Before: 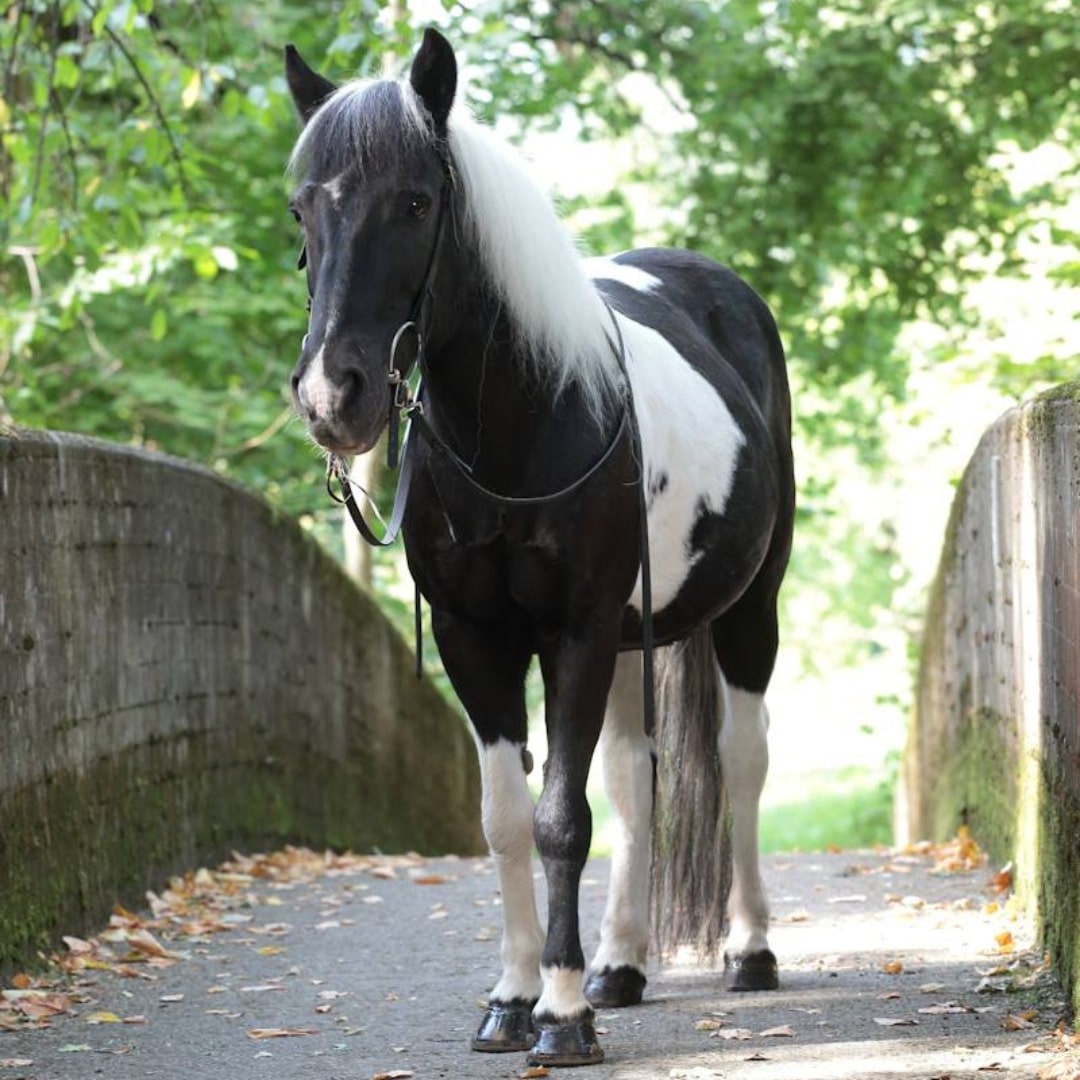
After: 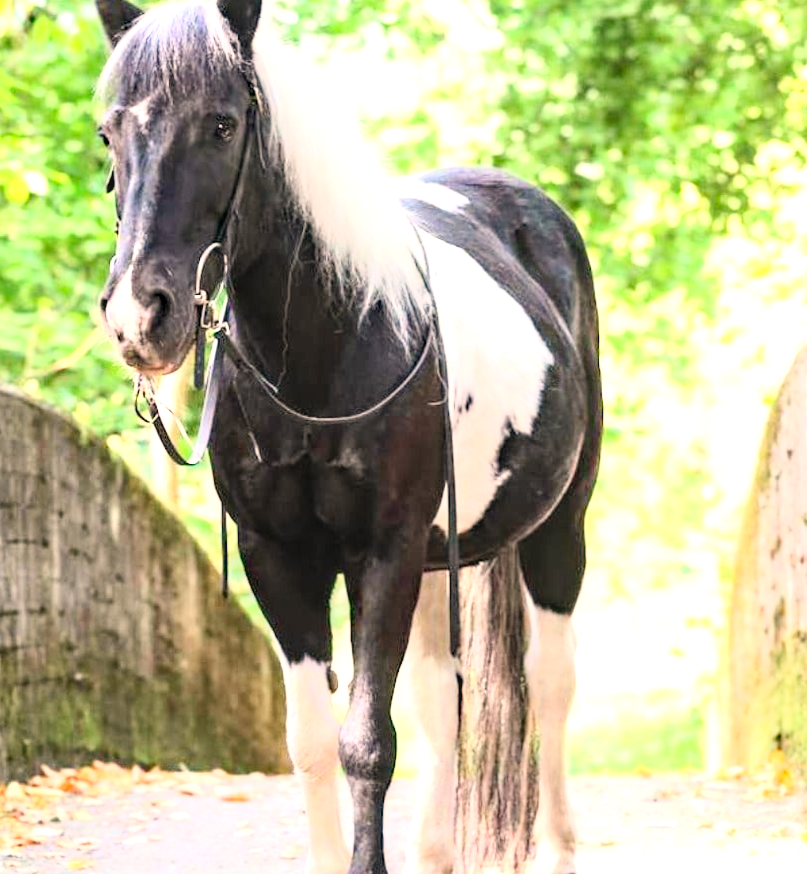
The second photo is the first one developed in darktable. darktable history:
exposure: black level correction 0, exposure 1.1 EV, compensate exposure bias true, compensate highlight preservation false
crop: left 16.768%, top 8.653%, right 8.362%, bottom 12.485%
white balance: red 1.127, blue 0.943
tone curve: curves: ch0 [(0, 0) (0.093, 0.104) (0.226, 0.291) (0.327, 0.431) (0.471, 0.648) (0.759, 0.926) (1, 1)], color space Lab, linked channels, preserve colors none
haze removal: compatibility mode true, adaptive false
rotate and perspective: lens shift (horizontal) -0.055, automatic cropping off
local contrast: detail 130%
